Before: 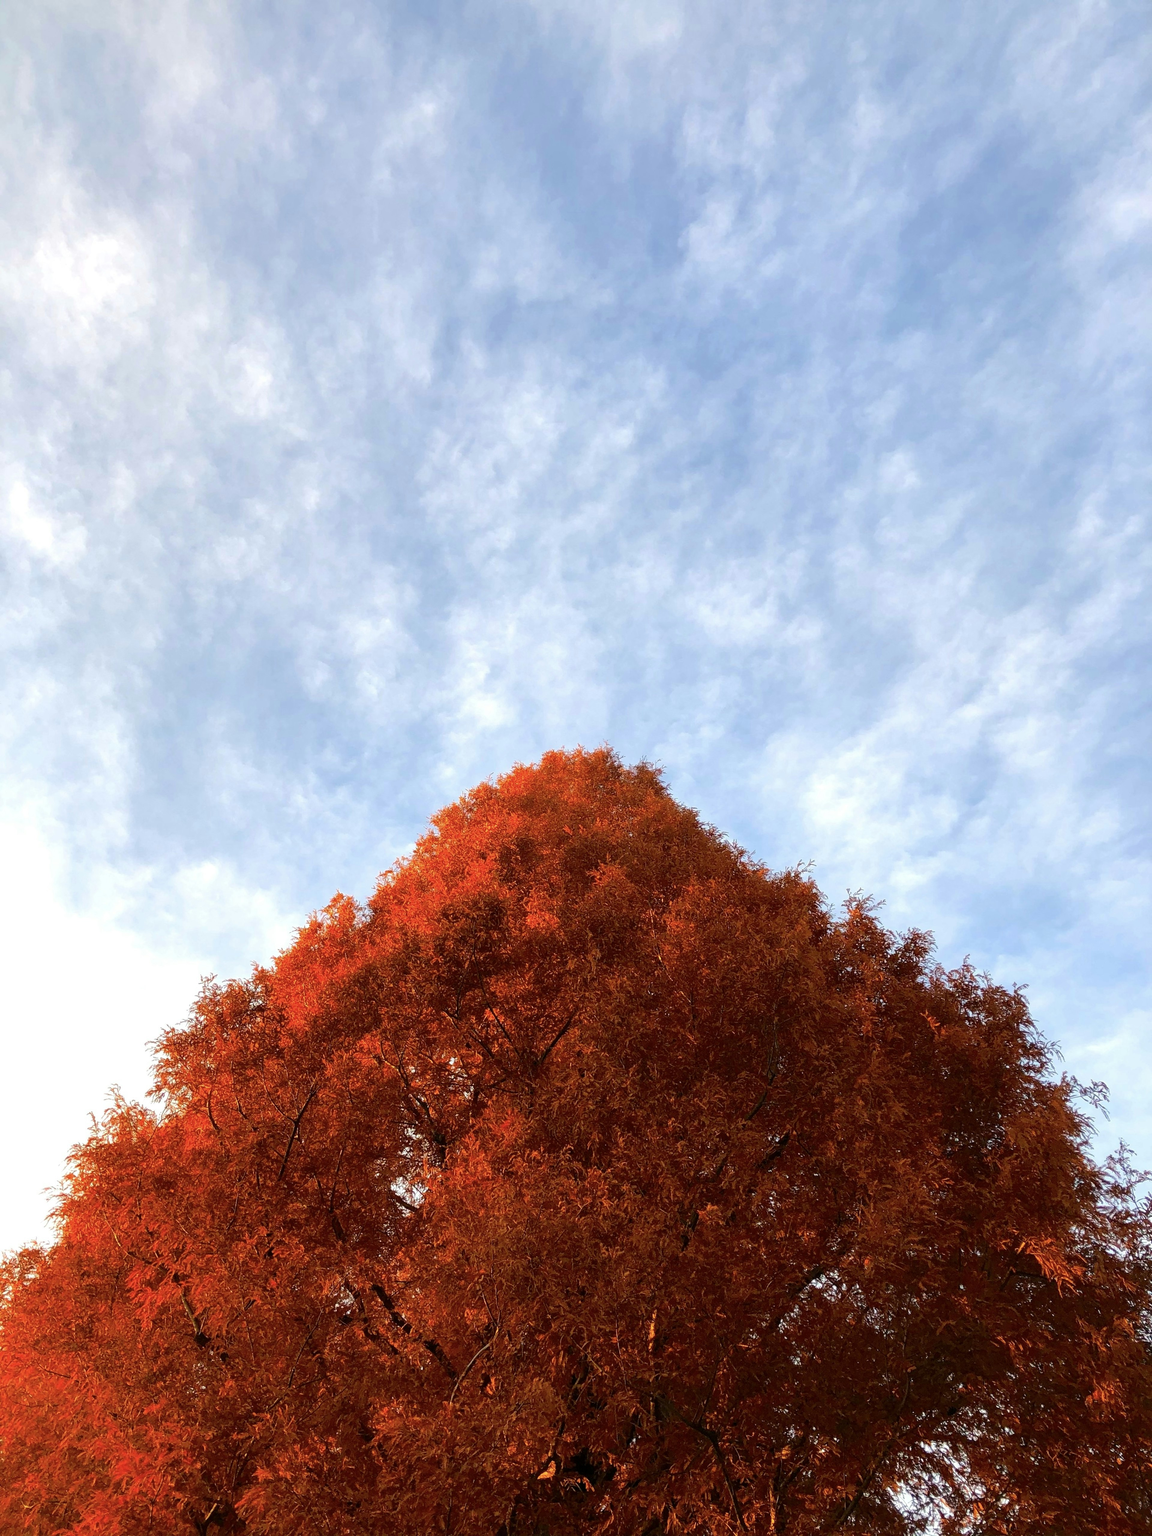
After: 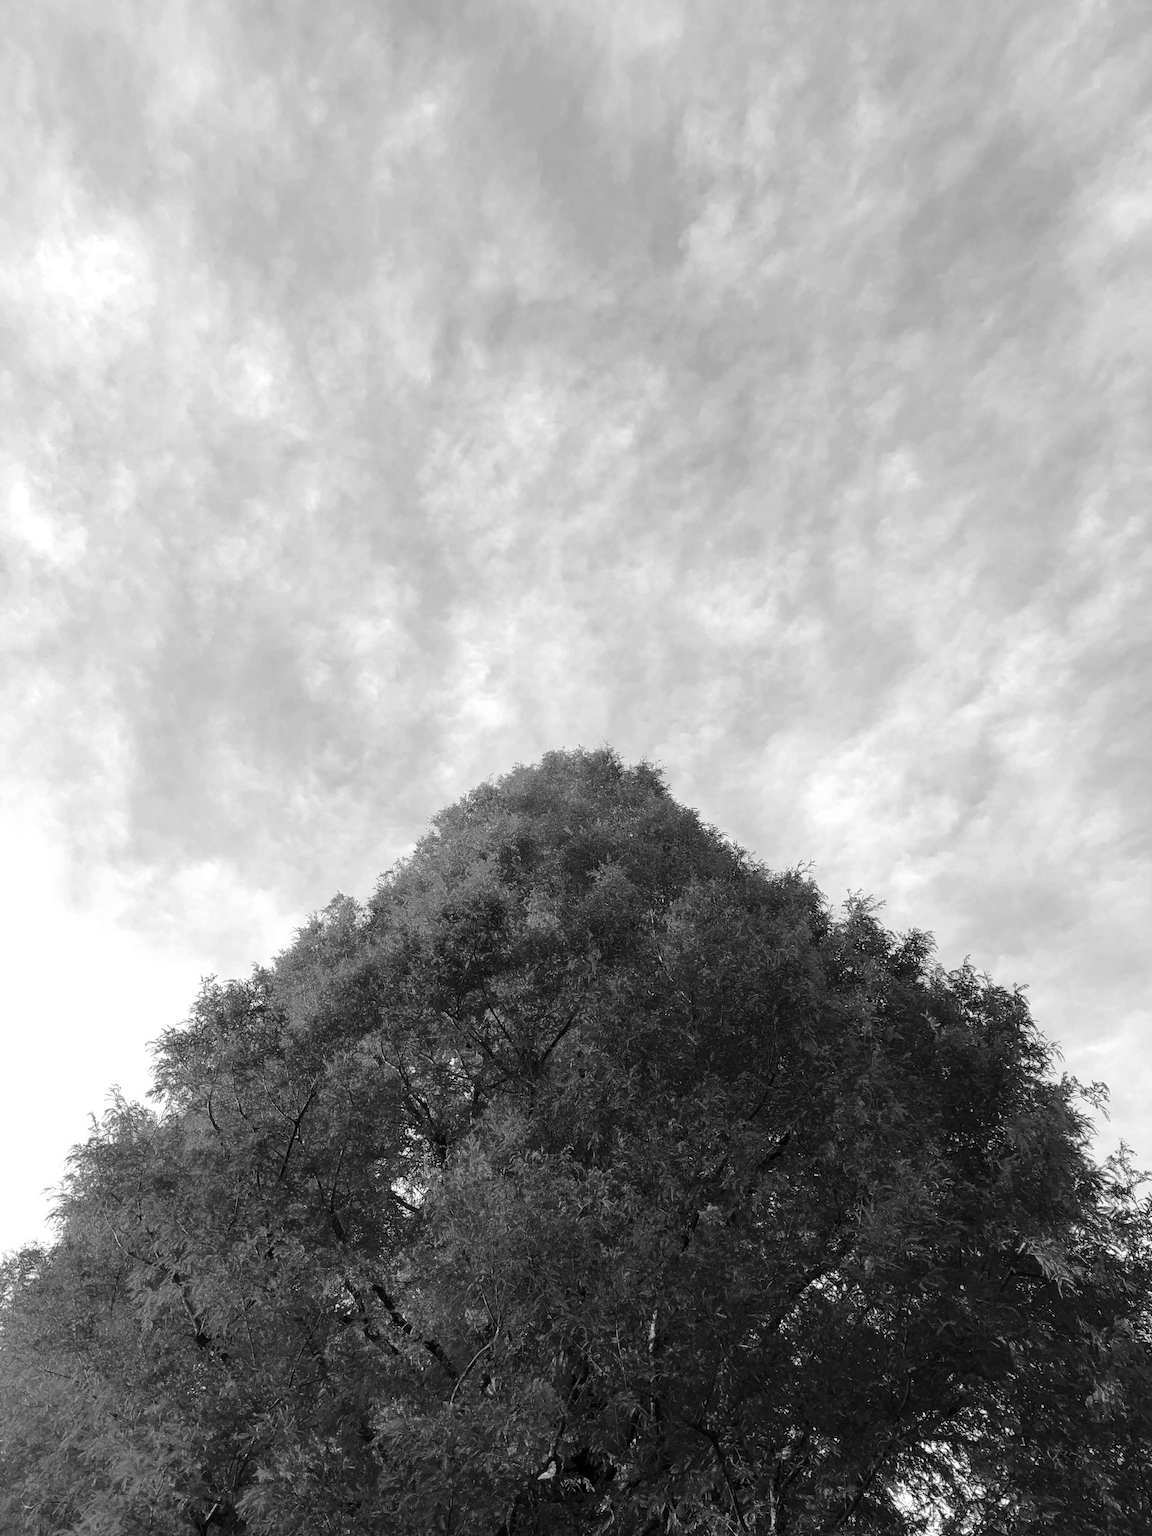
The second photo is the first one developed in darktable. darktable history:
monochrome: on, module defaults
tone equalizer: on, module defaults
